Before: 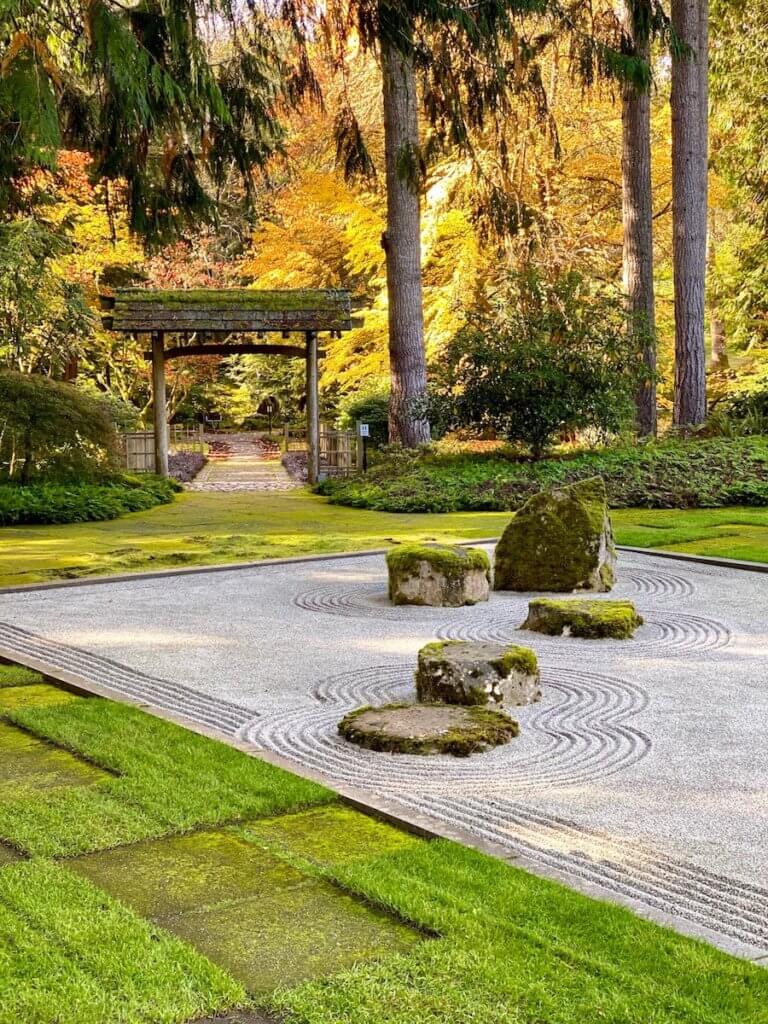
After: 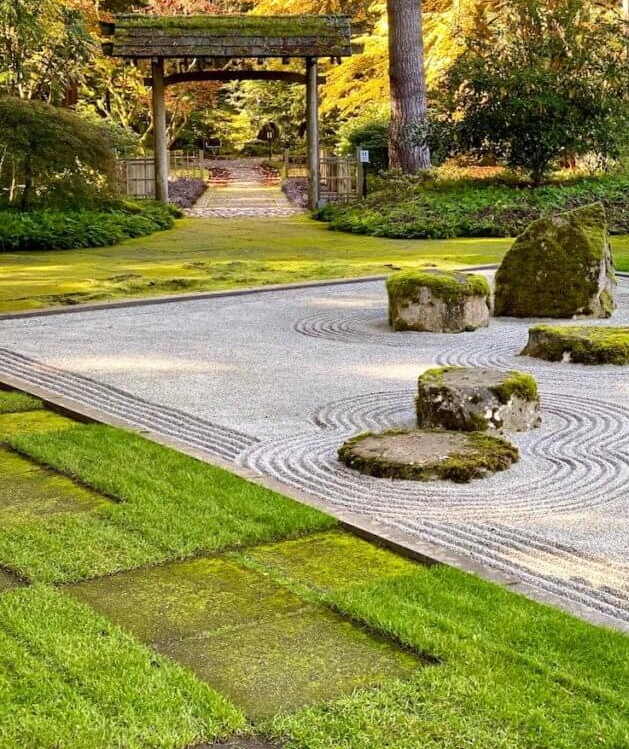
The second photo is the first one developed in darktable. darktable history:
crop: top 26.855%, right 17.987%
